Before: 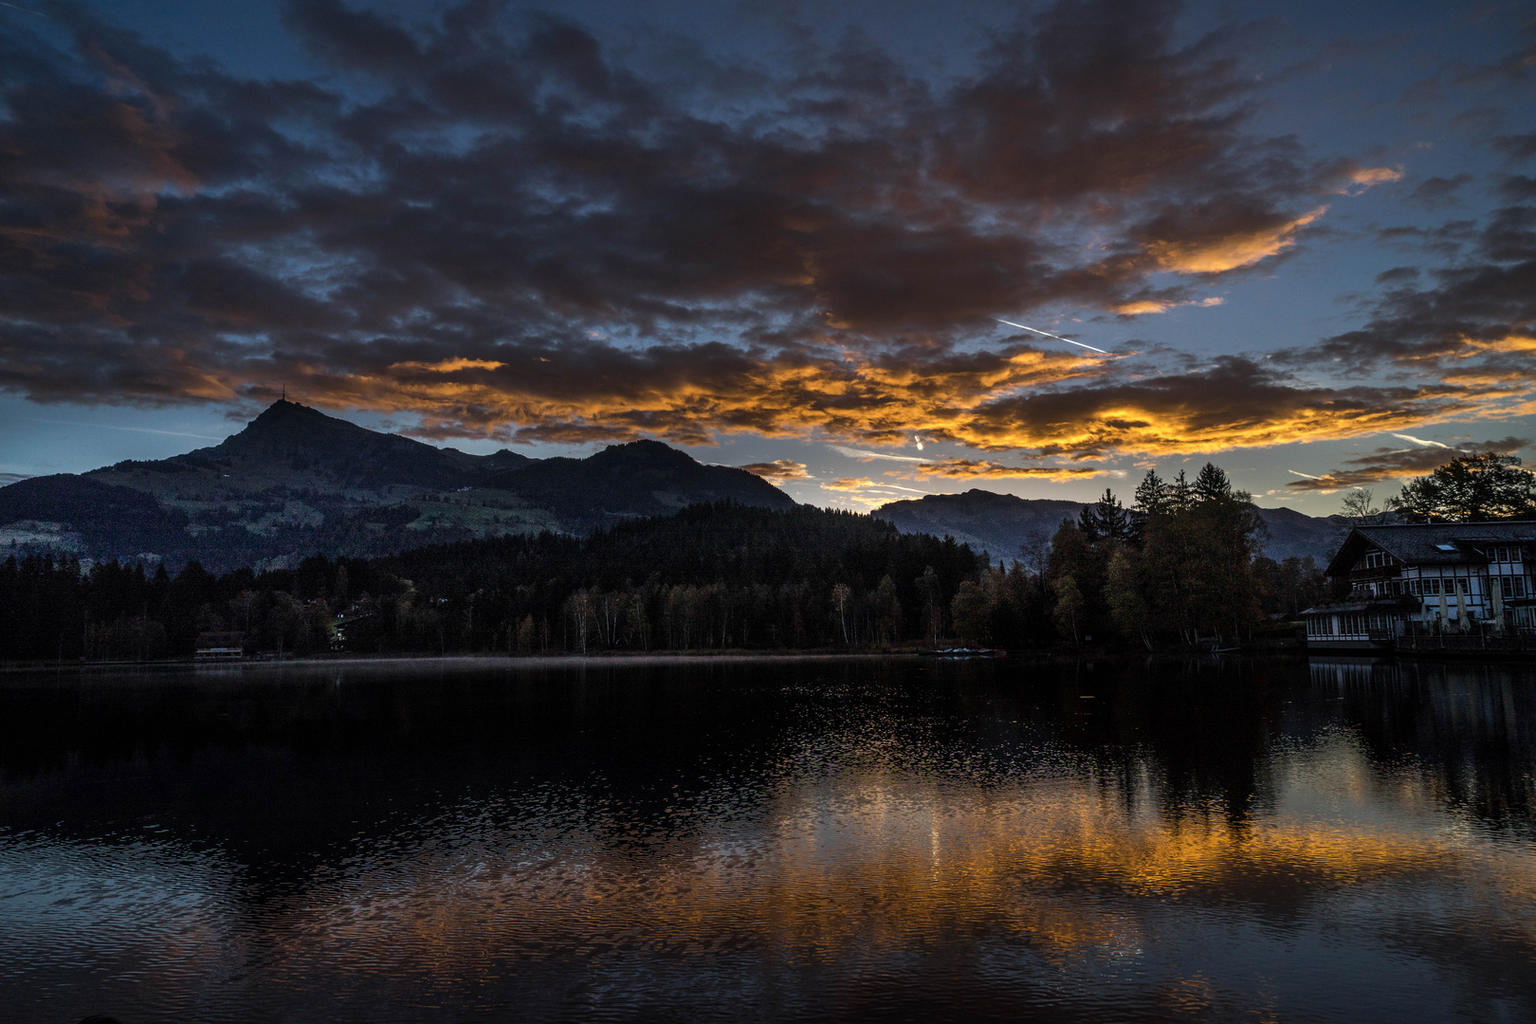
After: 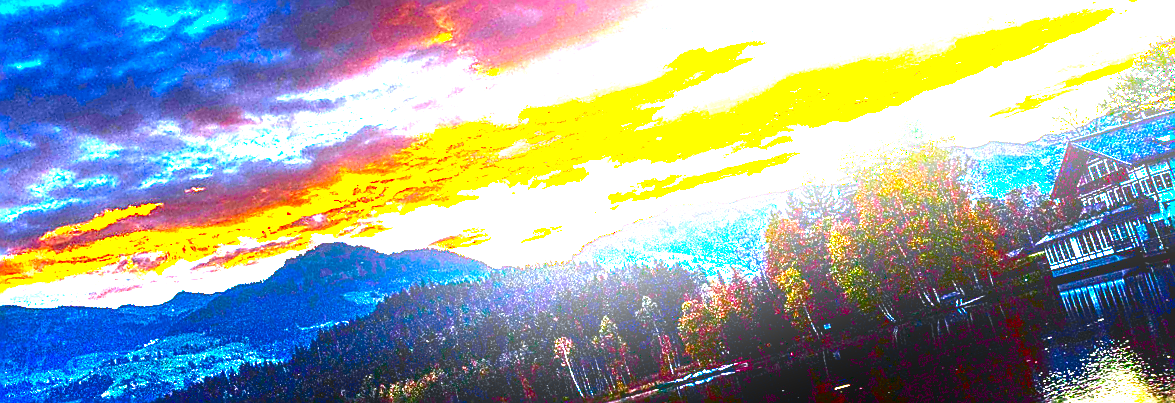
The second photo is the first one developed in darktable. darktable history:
white balance: red 0.967, blue 1.049
sharpen: radius 1.685, amount 1.294
color balance: input saturation 134.34%, contrast -10.04%, contrast fulcrum 19.67%, output saturation 133.51%
crop: left 18.38%, top 11.092%, right 2.134%, bottom 33.217%
exposure: black level correction 0.001, exposure 1.398 EV, compensate exposure bias true, compensate highlight preservation false
contrast brightness saturation: brightness -1, saturation 1
local contrast: on, module defaults
rotate and perspective: rotation -14.8°, crop left 0.1, crop right 0.903, crop top 0.25, crop bottom 0.748
